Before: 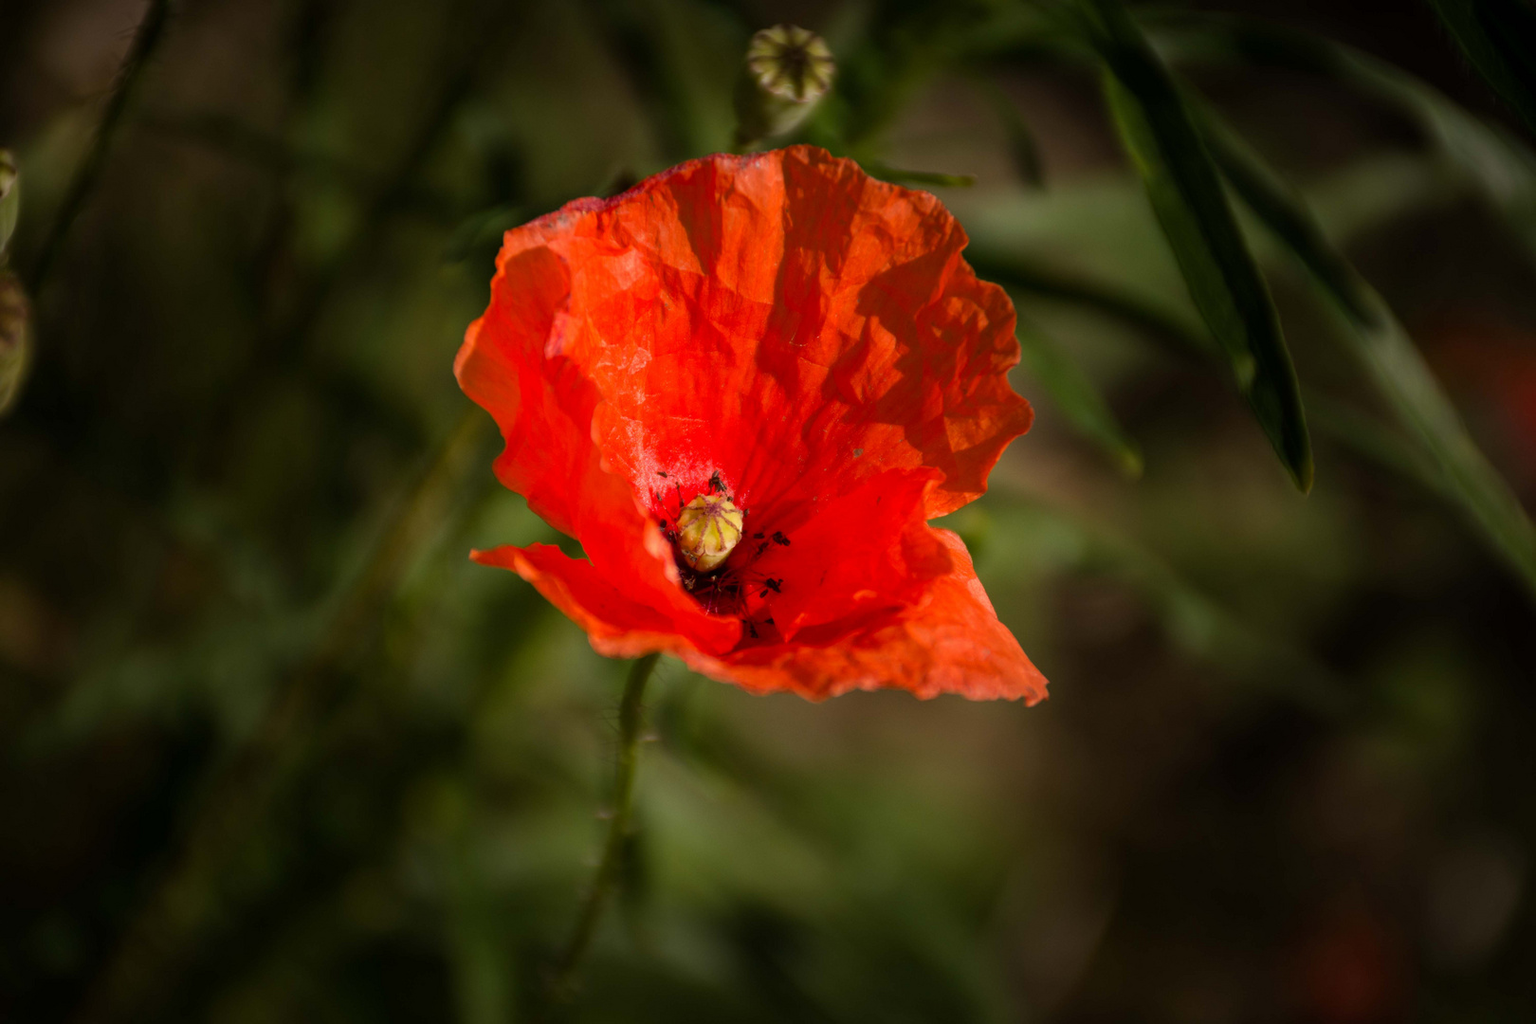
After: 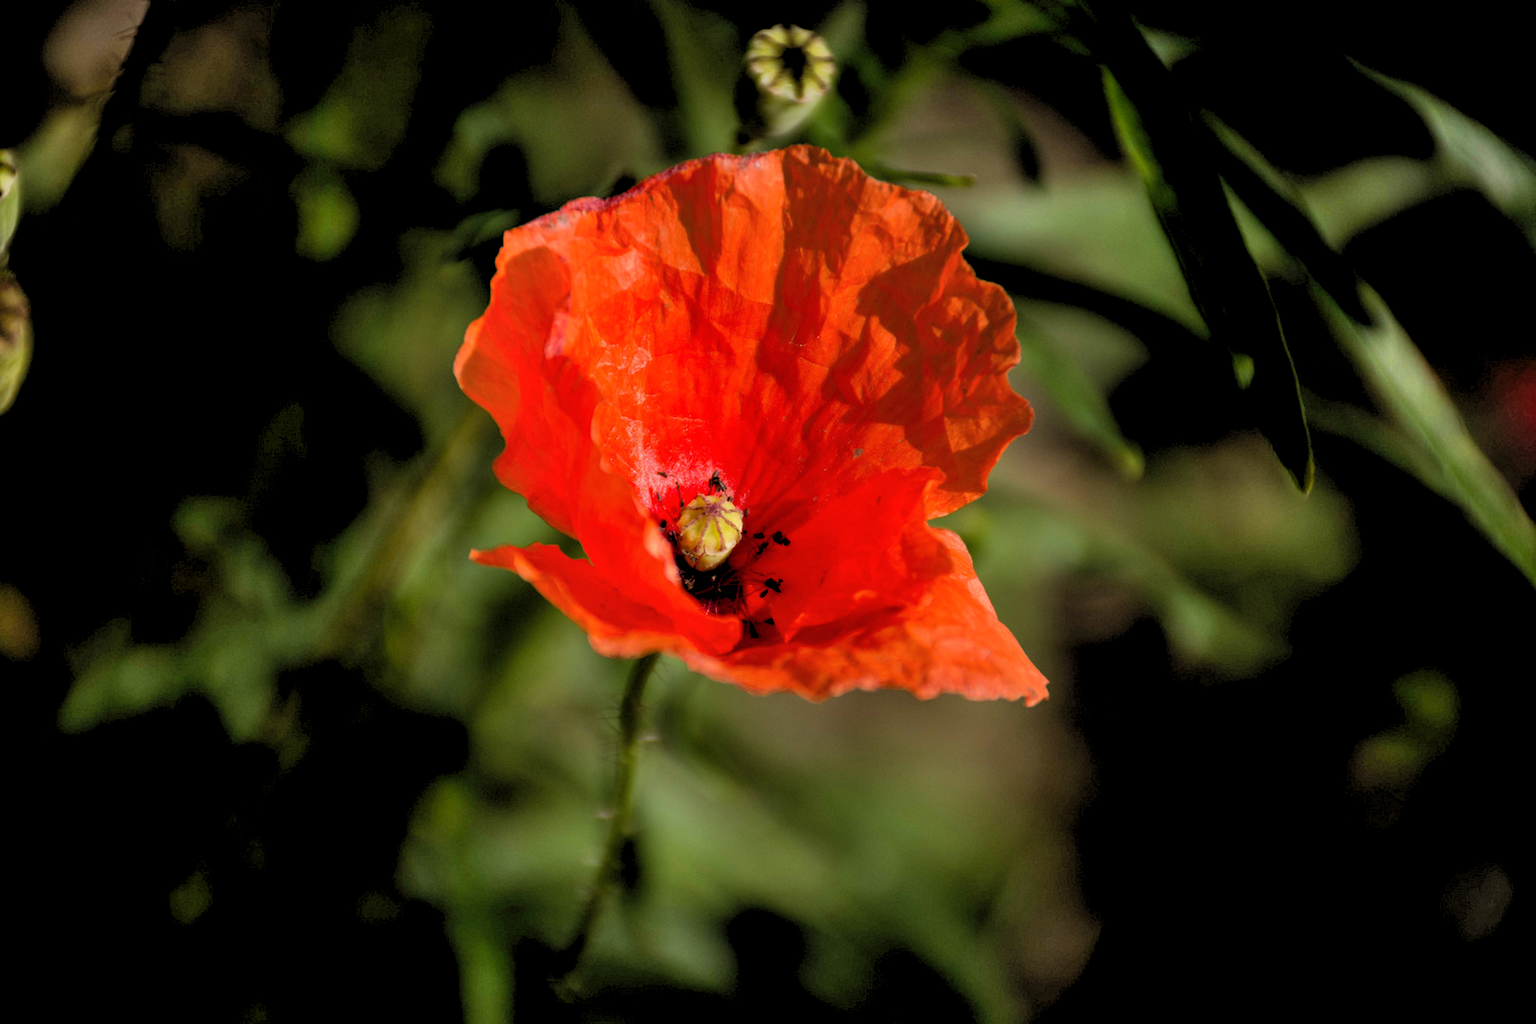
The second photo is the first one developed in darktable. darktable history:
shadows and highlights: low approximation 0.01, soften with gaussian
rgb levels: levels [[0.013, 0.434, 0.89], [0, 0.5, 1], [0, 0.5, 1]]
white balance: red 0.925, blue 1.046
